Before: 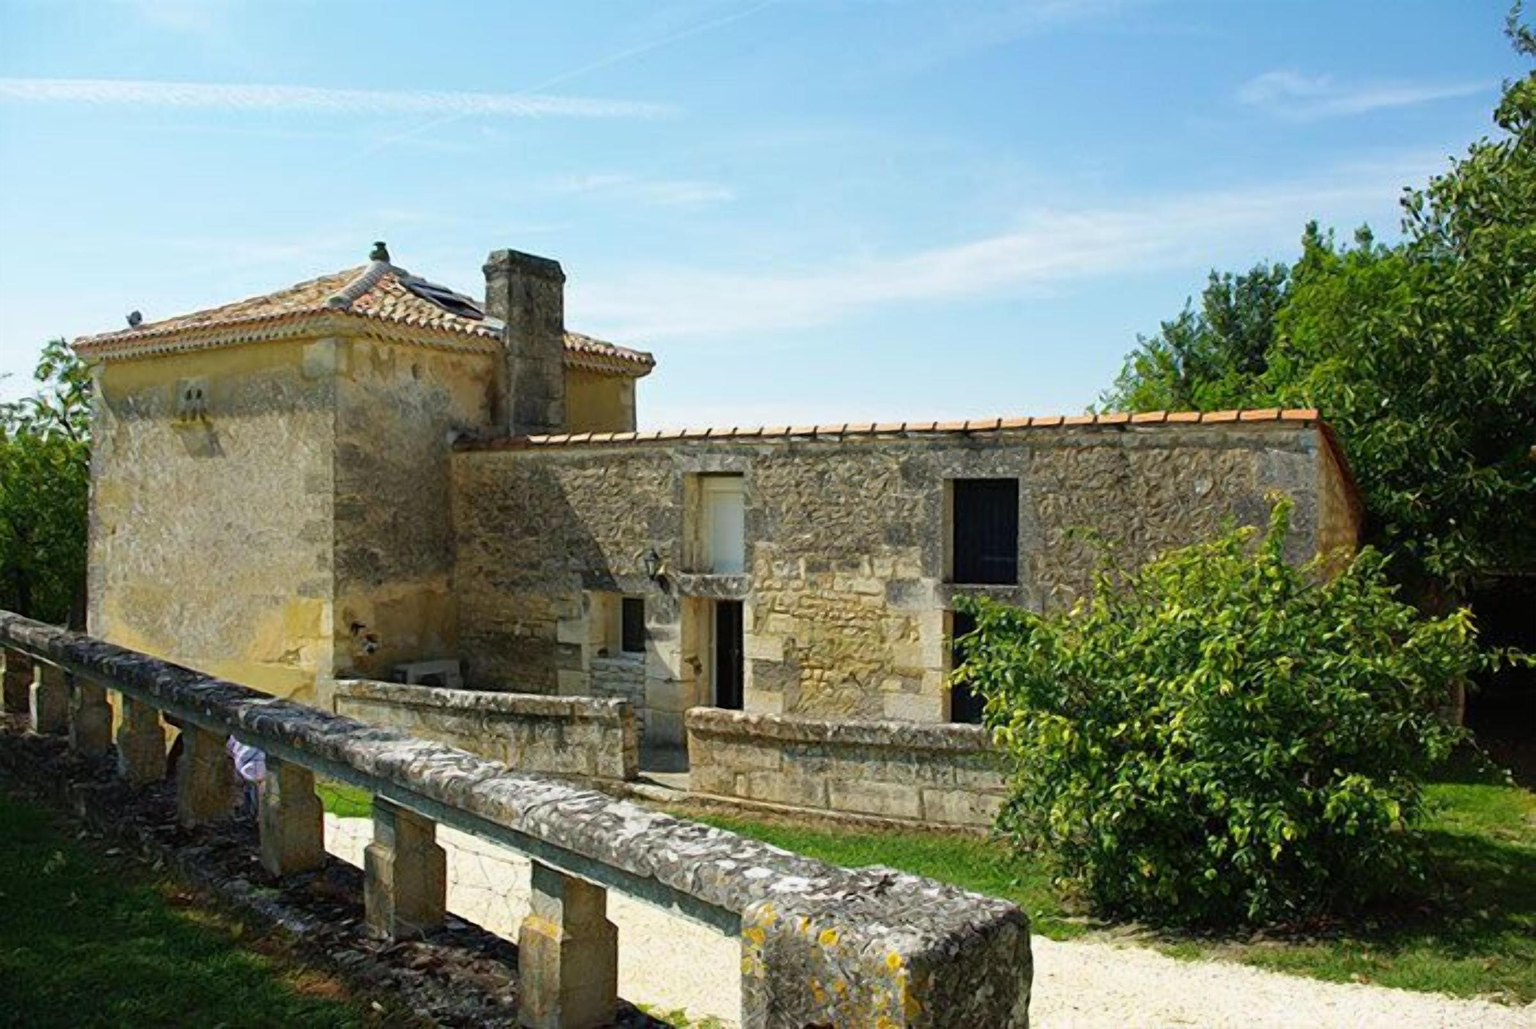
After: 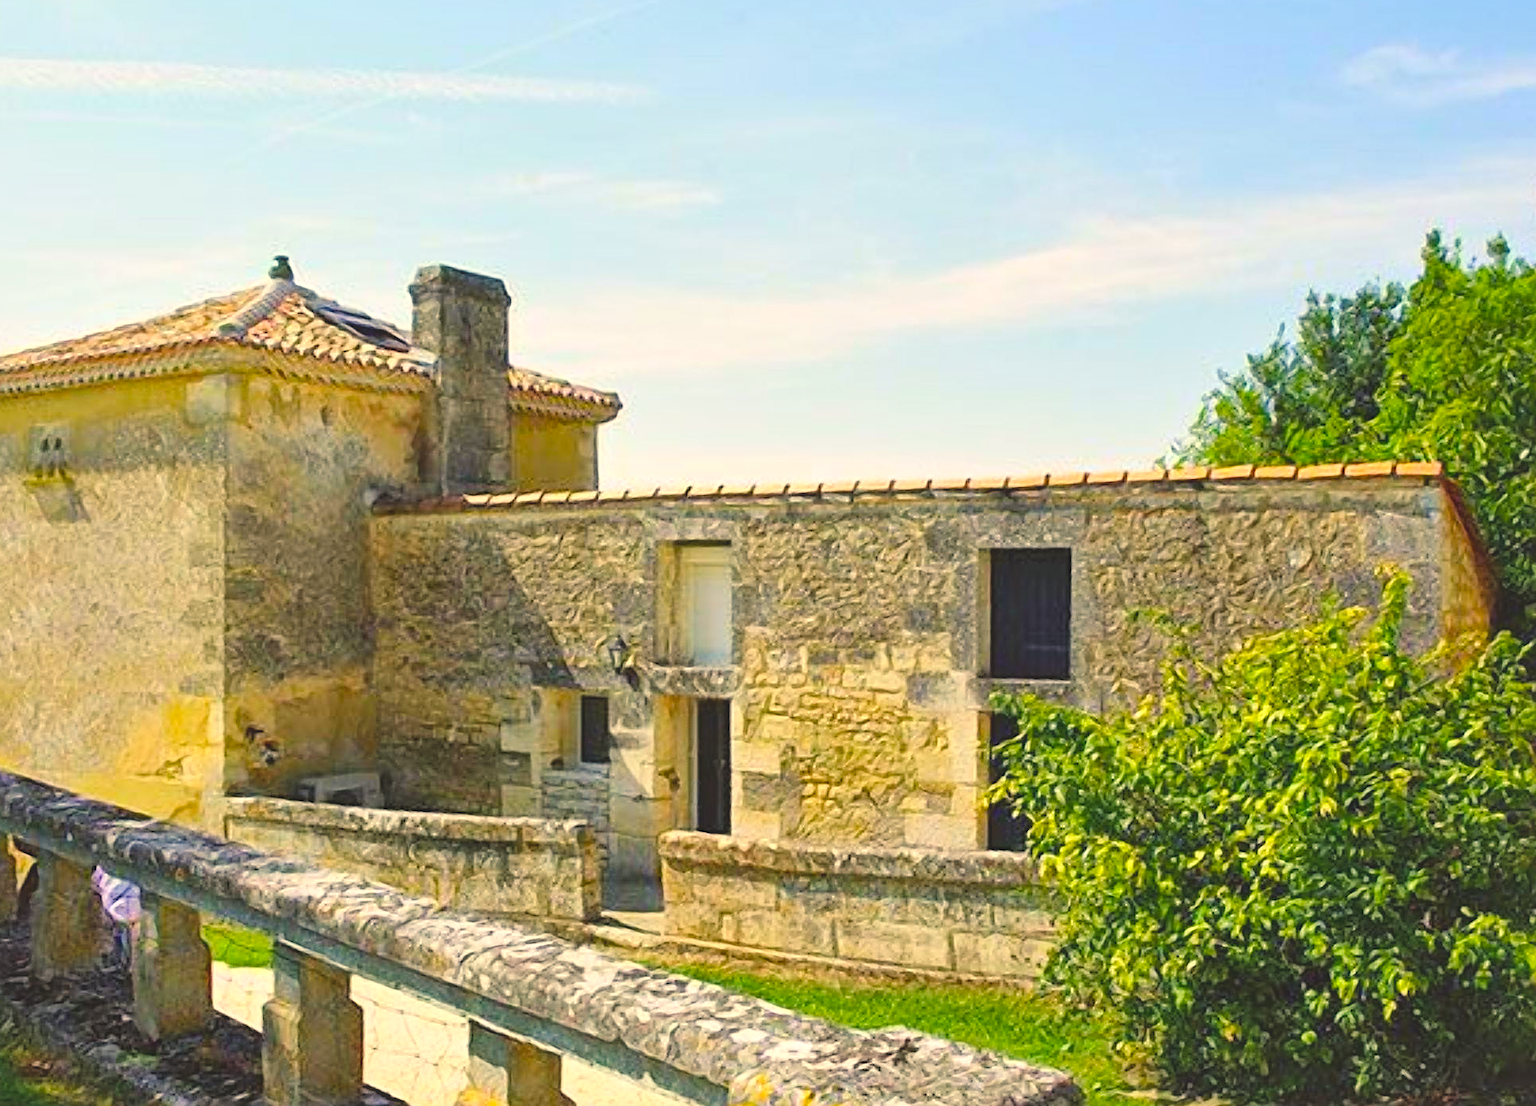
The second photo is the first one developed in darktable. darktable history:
color balance rgb: shadows lift › chroma 2%, shadows lift › hue 247.2°, power › chroma 0.3%, power › hue 25.2°, highlights gain › chroma 3%, highlights gain › hue 60°, global offset › luminance 0.75%, perceptual saturation grading › global saturation 20%, perceptual saturation grading › highlights -20%, perceptual saturation grading › shadows 30%, global vibrance 20%
local contrast: mode bilateral grid, contrast 20, coarseness 50, detail 132%, midtone range 0.2
color calibration: illuminant as shot in camera, x 0.358, y 0.373, temperature 4628.91 K
sharpen: on, module defaults
crop: left 9.929%, top 3.475%, right 9.188%, bottom 9.529%
contrast brightness saturation: contrast 0.1, brightness 0.3, saturation 0.14
color correction: highlights a* 1.39, highlights b* 17.83
